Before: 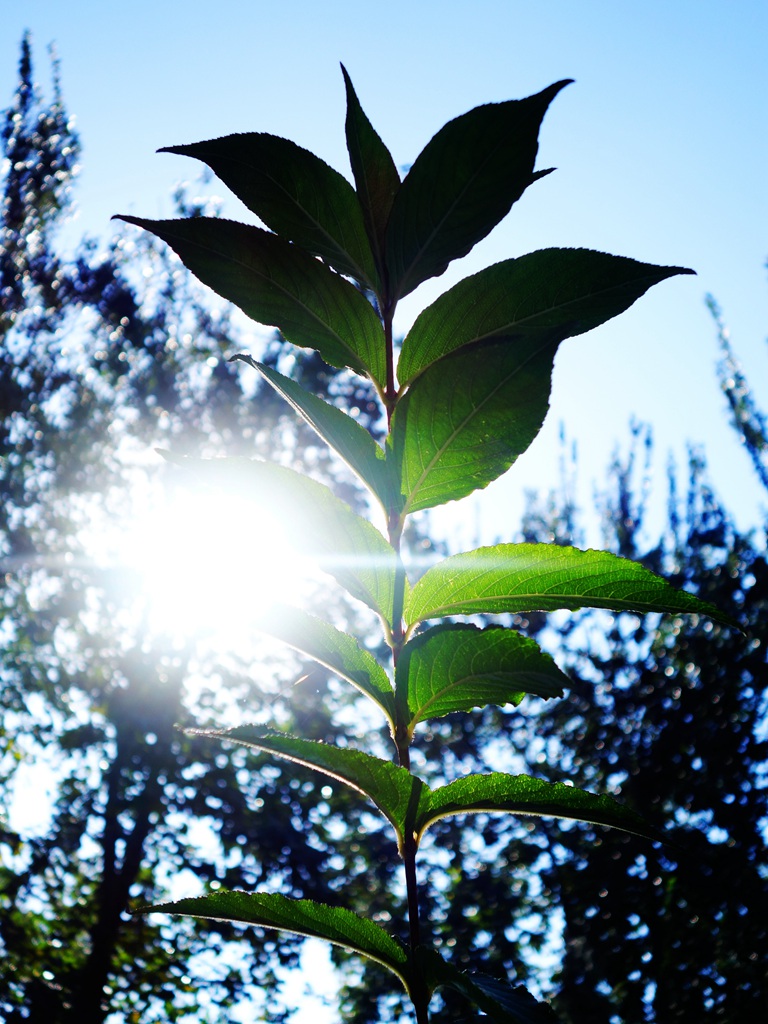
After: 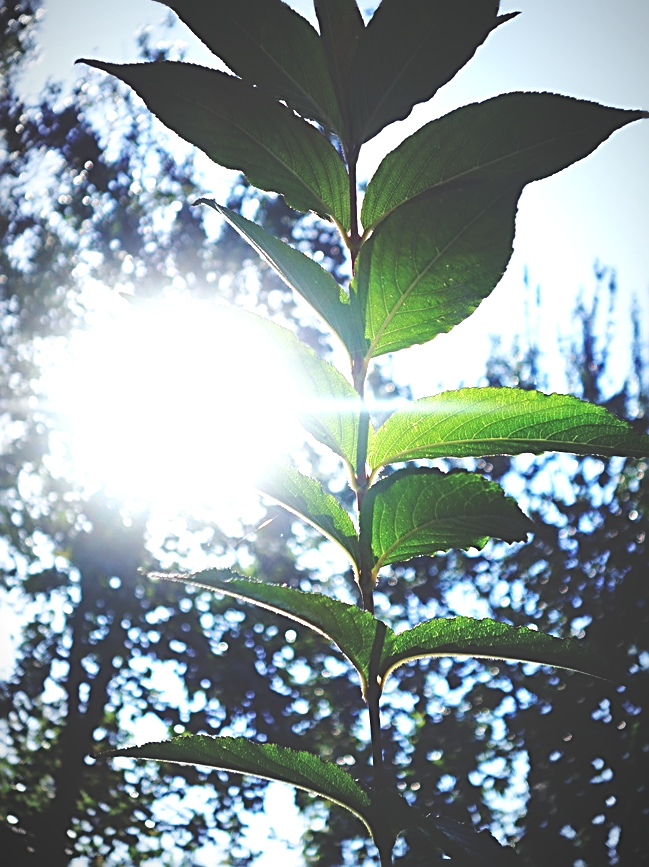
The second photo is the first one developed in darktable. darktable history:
vignetting: fall-off radius 59.75%, automatic ratio true
exposure: black level correction -0.039, exposure 0.062 EV, compensate exposure bias true, compensate highlight preservation false
crop and rotate: left 4.759%, top 15.319%, right 10.641%
sharpen: radius 2.539, amount 0.639
local contrast: mode bilateral grid, contrast 19, coarseness 50, detail 128%, midtone range 0.2
